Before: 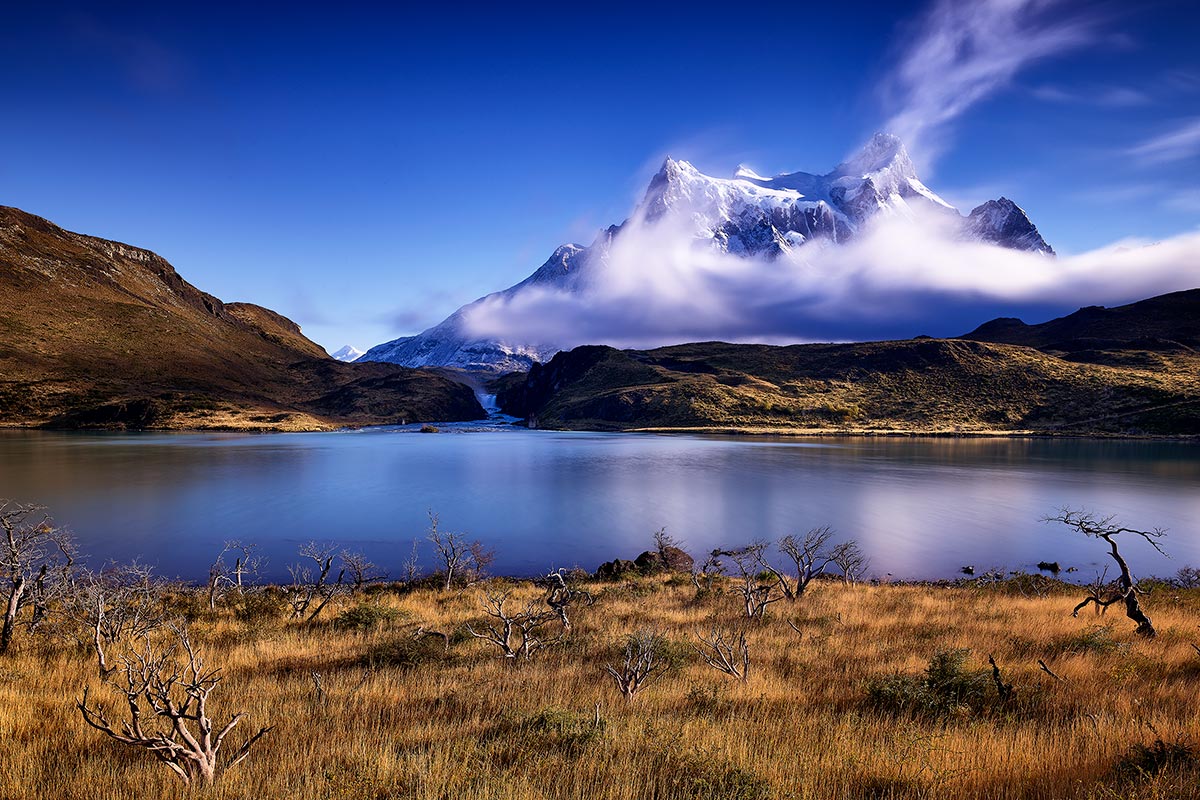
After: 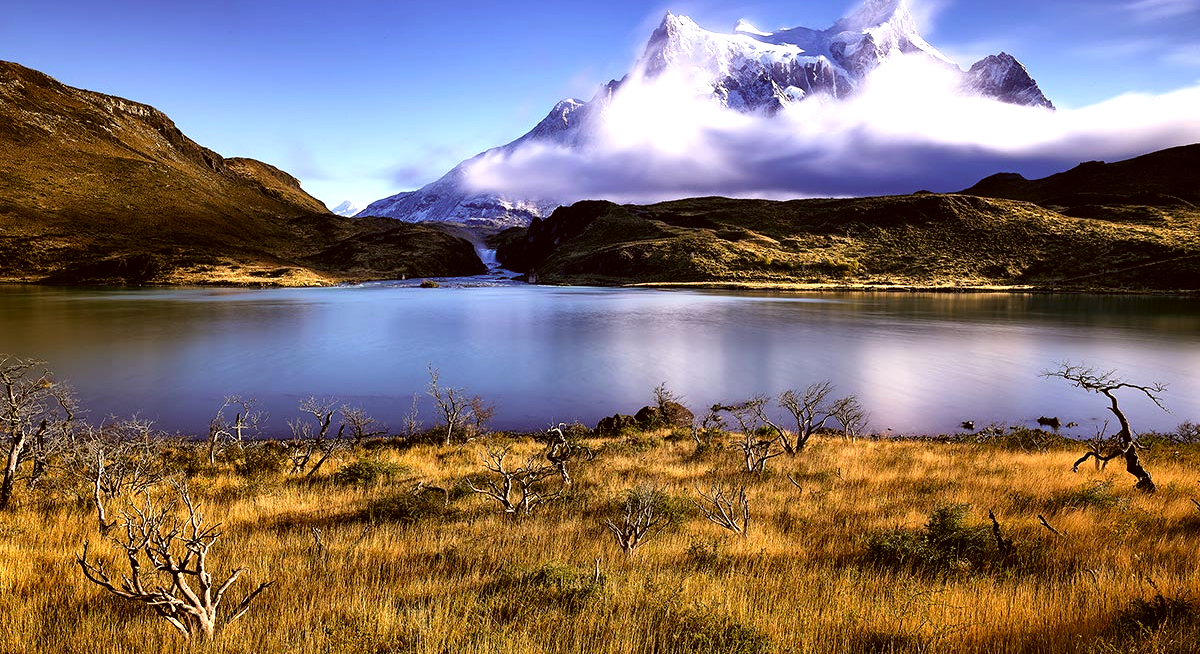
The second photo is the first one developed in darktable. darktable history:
crop and rotate: top 18.159%
color correction: highlights a* -1.2, highlights b* 10.03, shadows a* 0.854, shadows b* 18.68
tone equalizer: -8 EV -0.747 EV, -7 EV -0.735 EV, -6 EV -0.584 EV, -5 EV -0.365 EV, -3 EV 0.372 EV, -2 EV 0.6 EV, -1 EV 0.679 EV, +0 EV 0.74 EV, mask exposure compensation -0.493 EV
